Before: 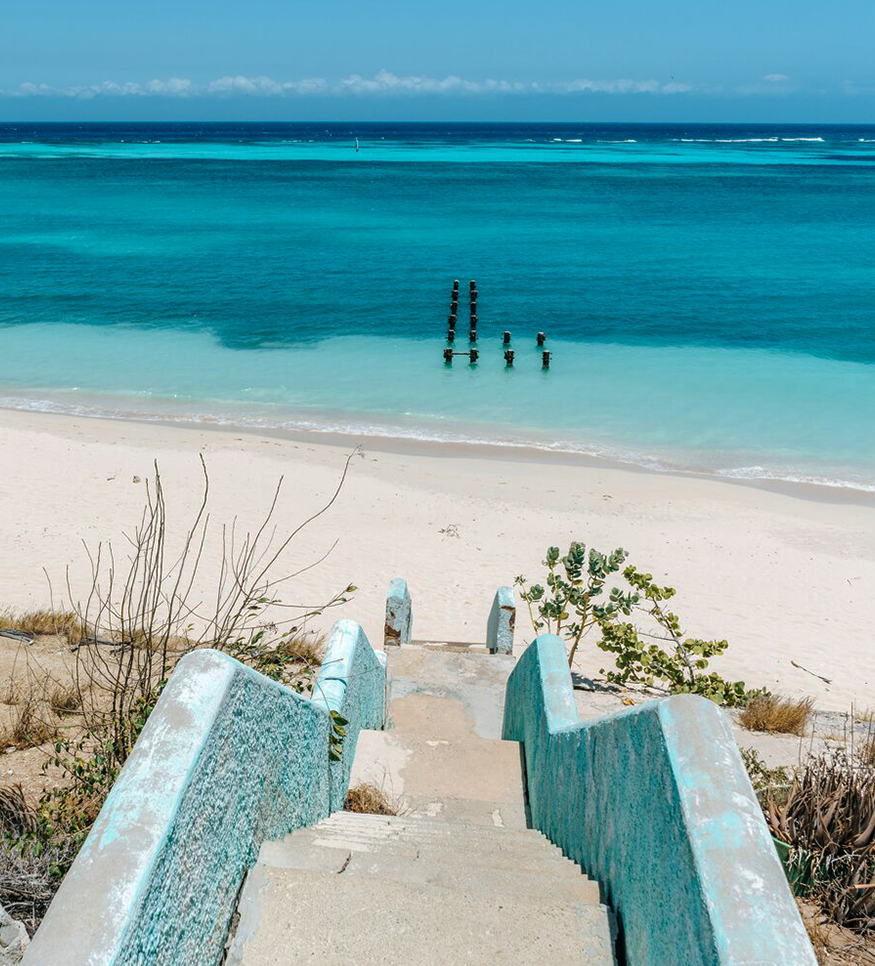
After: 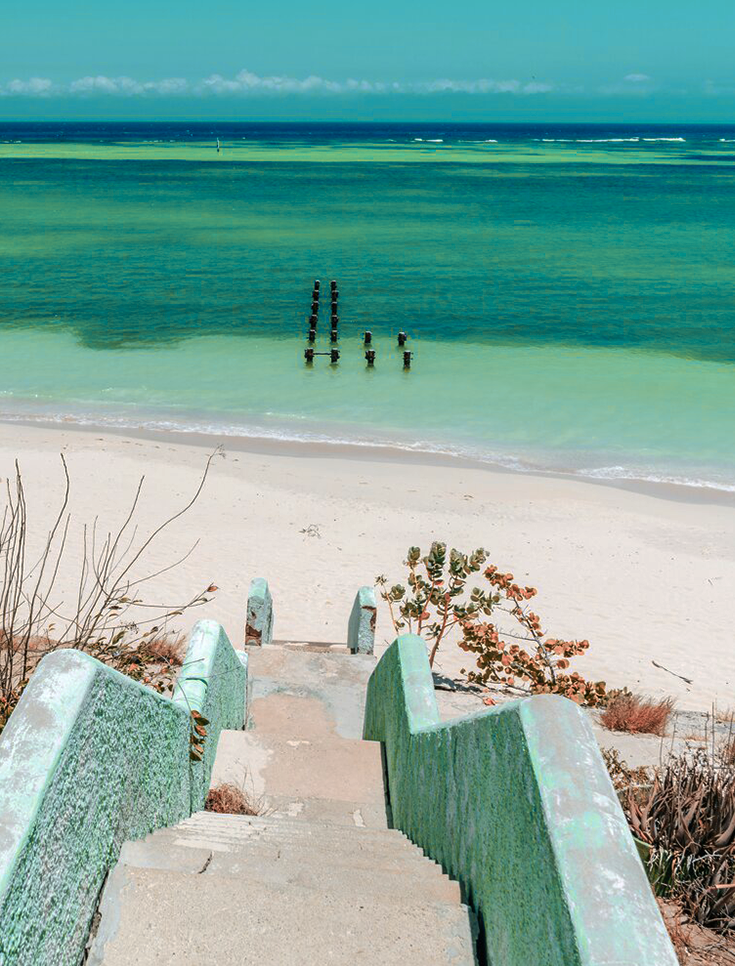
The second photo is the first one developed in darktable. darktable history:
color zones: curves: ch2 [(0, 0.488) (0.143, 0.417) (0.286, 0.212) (0.429, 0.179) (0.571, 0.154) (0.714, 0.415) (0.857, 0.495) (1, 0.488)]
crop: left 15.994%
